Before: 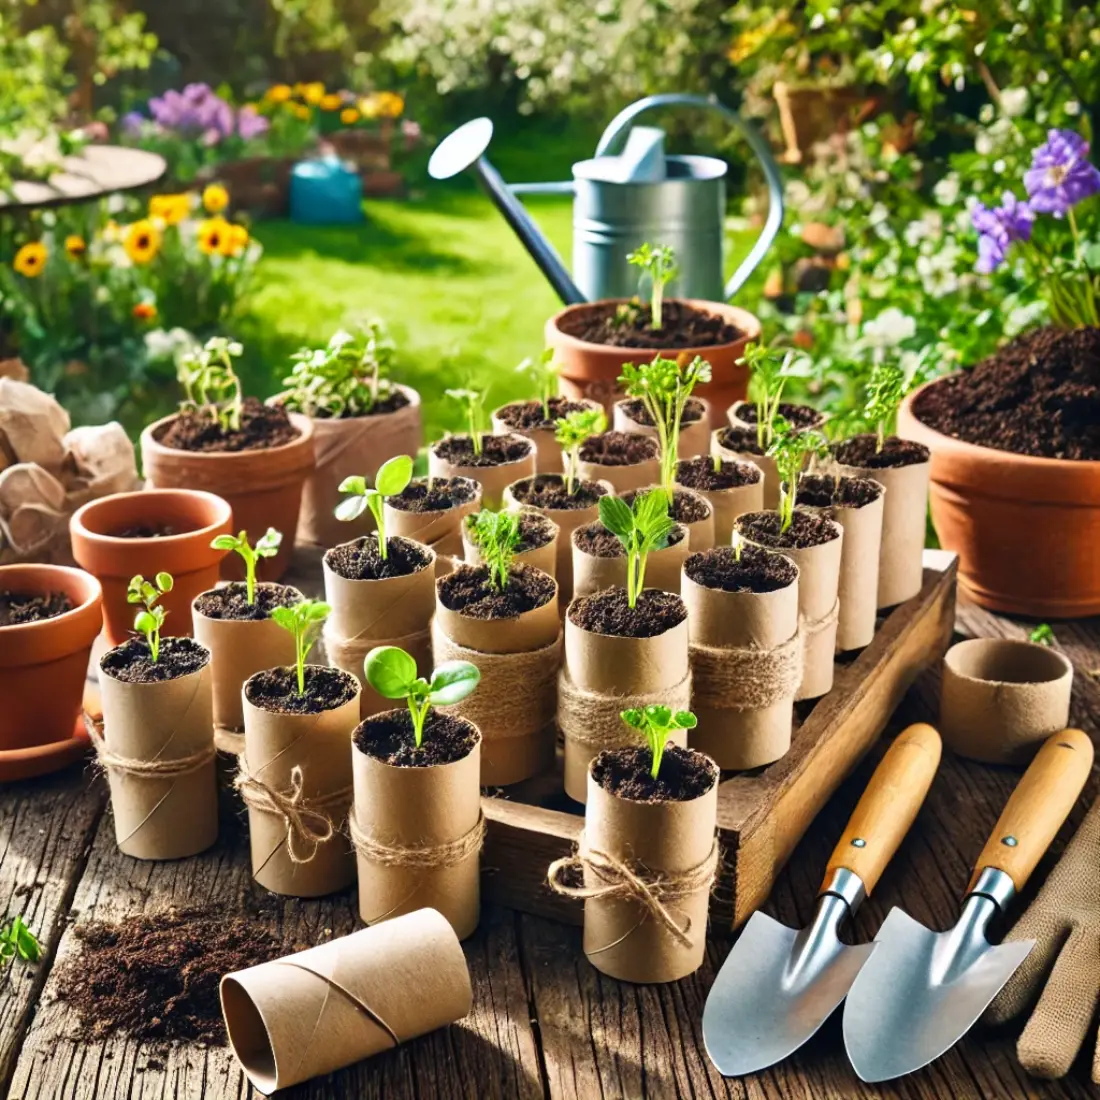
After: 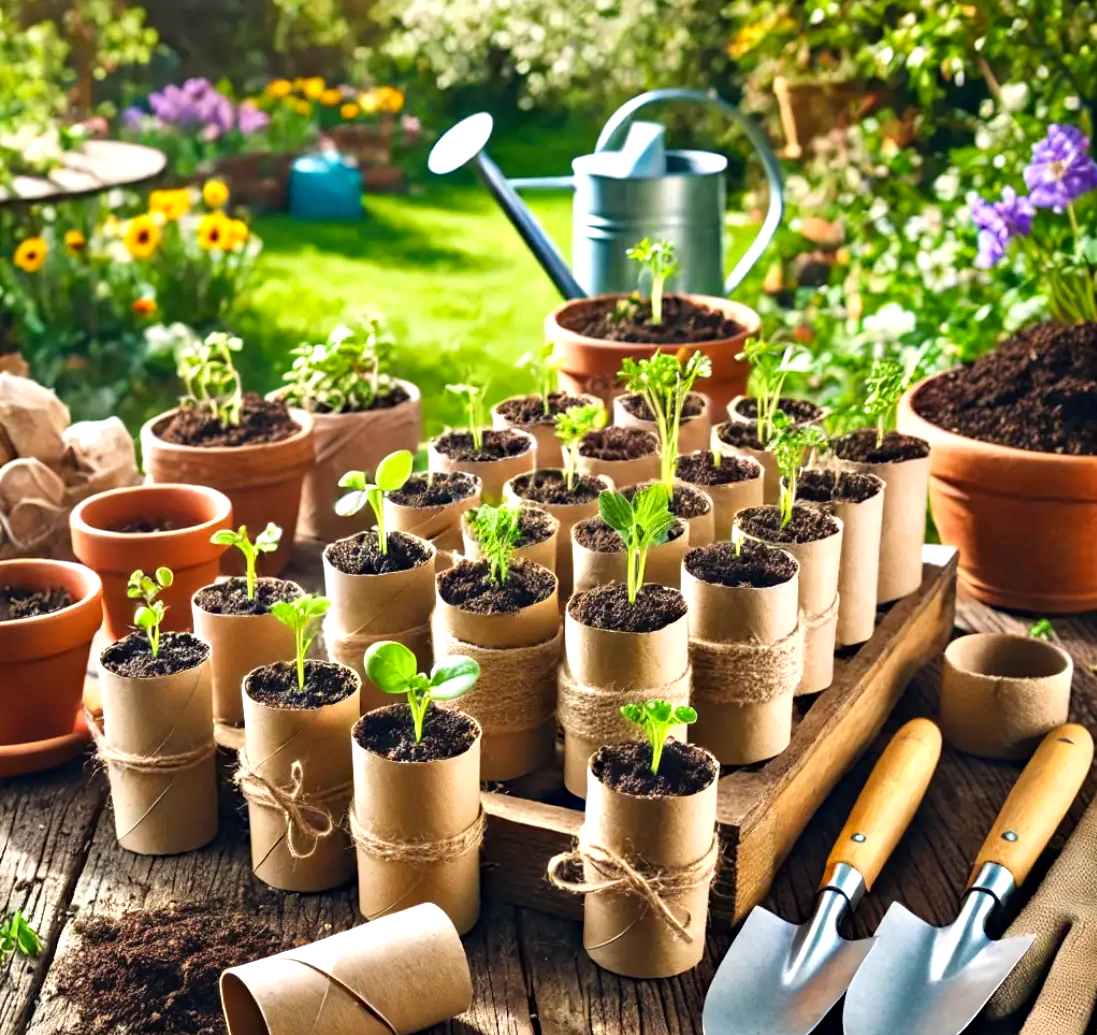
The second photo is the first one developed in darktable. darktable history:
exposure: exposure 0.366 EV, compensate highlight preservation false
haze removal: compatibility mode true, adaptive false
crop: top 0.465%, right 0.261%, bottom 5.02%
